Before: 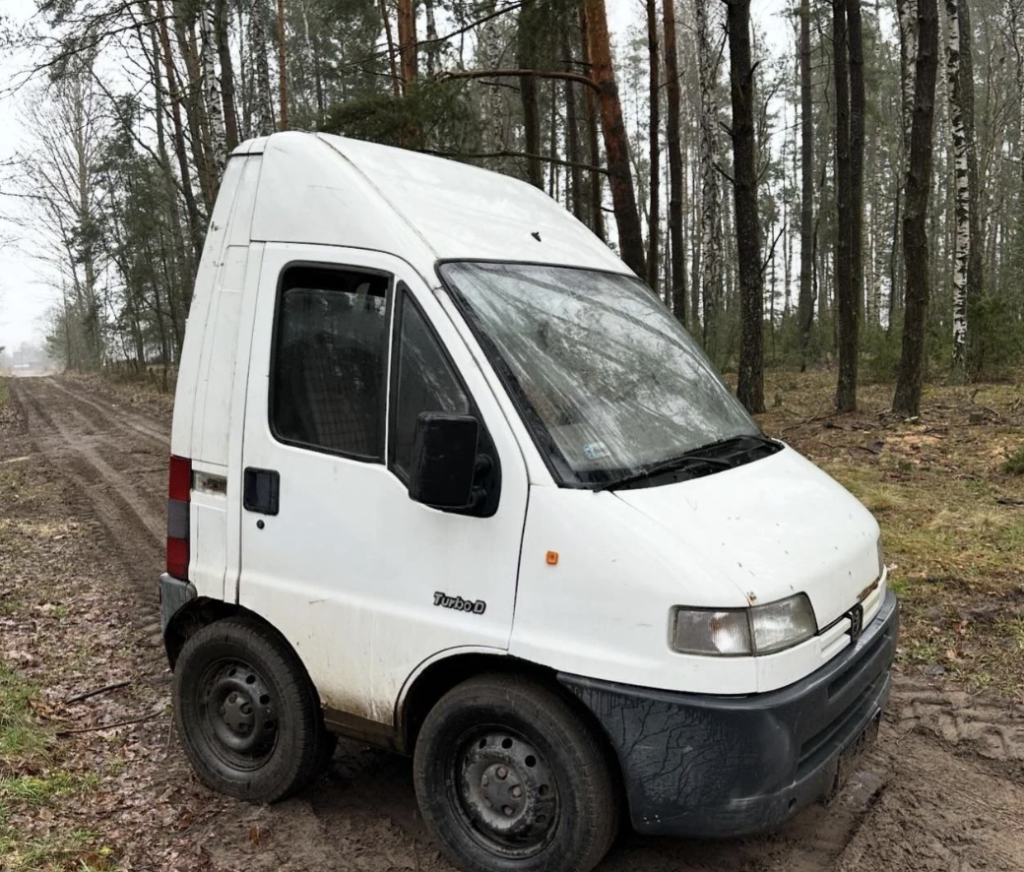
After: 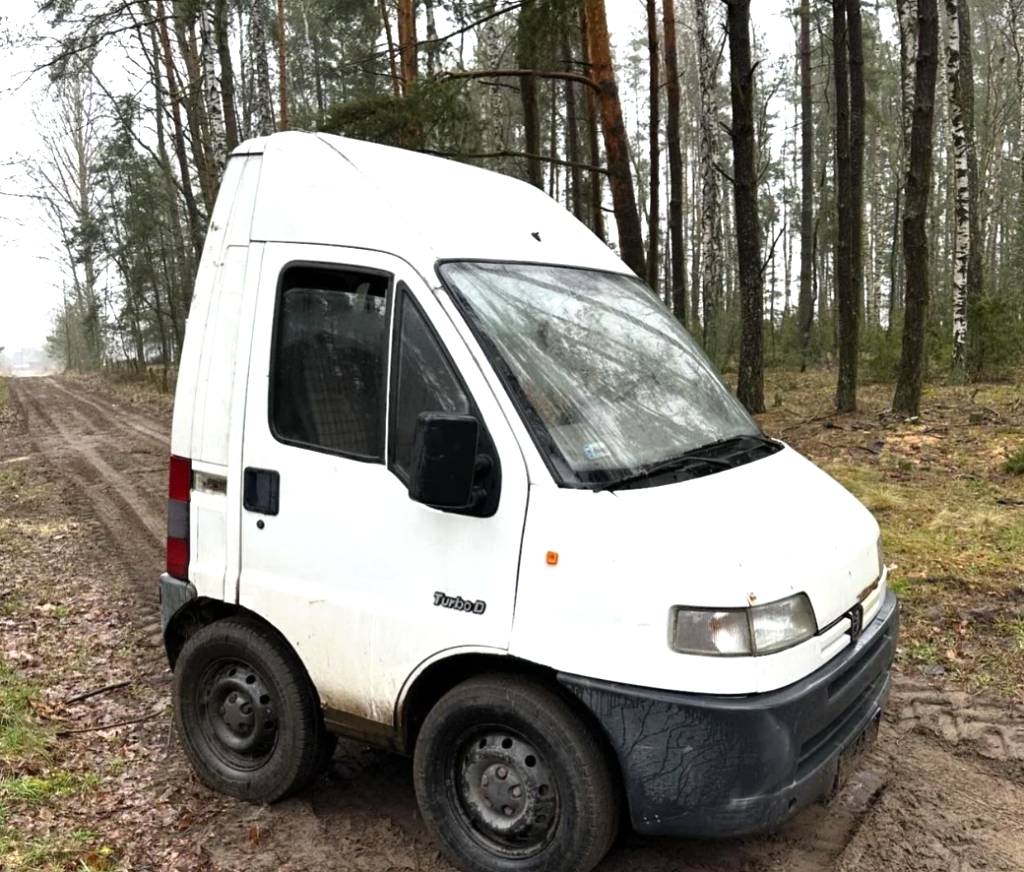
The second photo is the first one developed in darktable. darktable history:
levels: levels [0, 0.43, 0.859]
color balance: output saturation 110%
